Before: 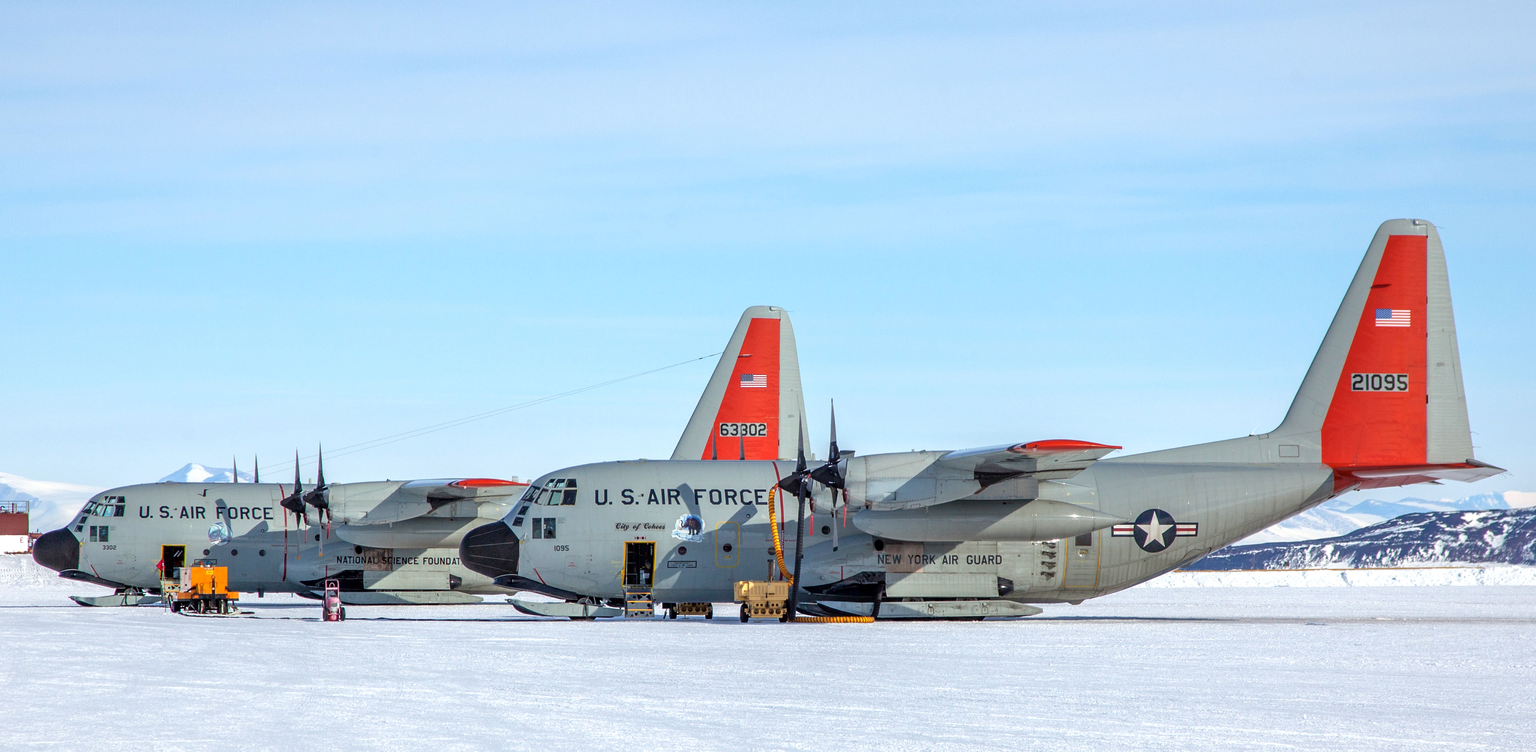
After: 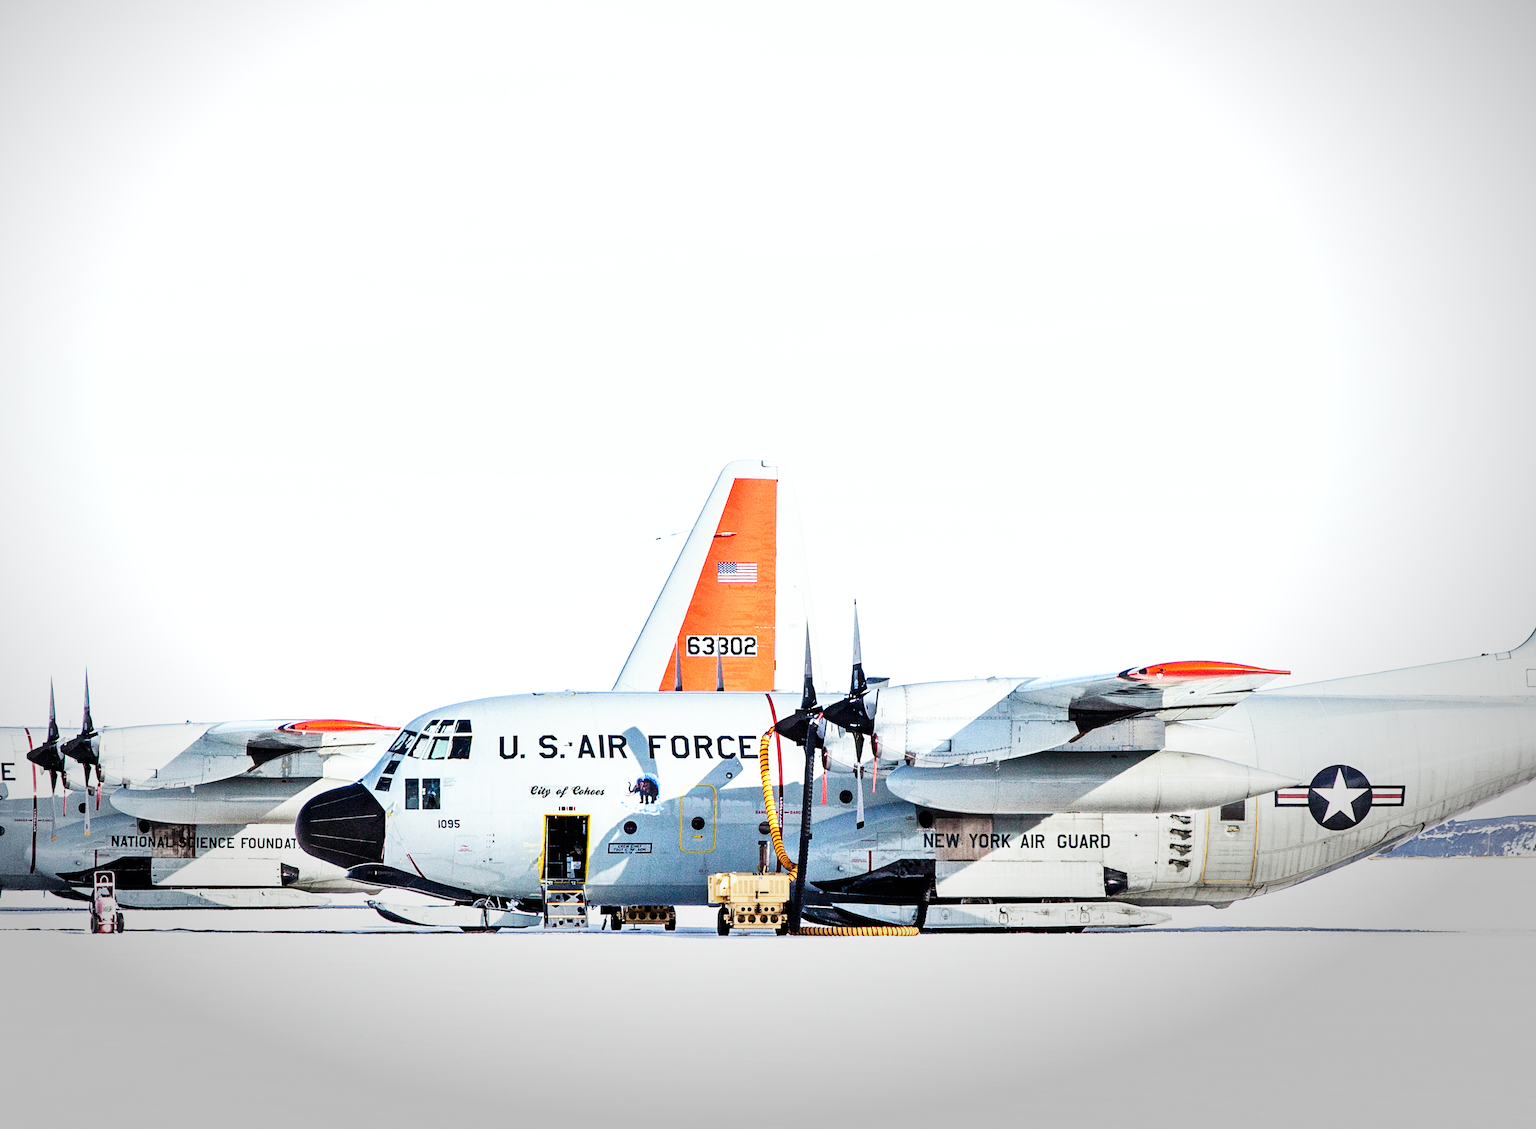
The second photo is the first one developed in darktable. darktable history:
base curve: curves: ch0 [(0, 0) (0.007, 0.004) (0.027, 0.03) (0.046, 0.07) (0.207, 0.54) (0.442, 0.872) (0.673, 0.972) (1, 1)], preserve colors none
crop: left 17.116%, right 16.284%
sharpen: amount 0.208
tone equalizer: -8 EV -0.765 EV, -7 EV -0.665 EV, -6 EV -0.612 EV, -5 EV -0.391 EV, -3 EV 0.37 EV, -2 EV 0.6 EV, -1 EV 0.693 EV, +0 EV 0.767 EV, edges refinement/feathering 500, mask exposure compensation -1.57 EV, preserve details no
vignetting: center (-0.069, -0.313), automatic ratio true
